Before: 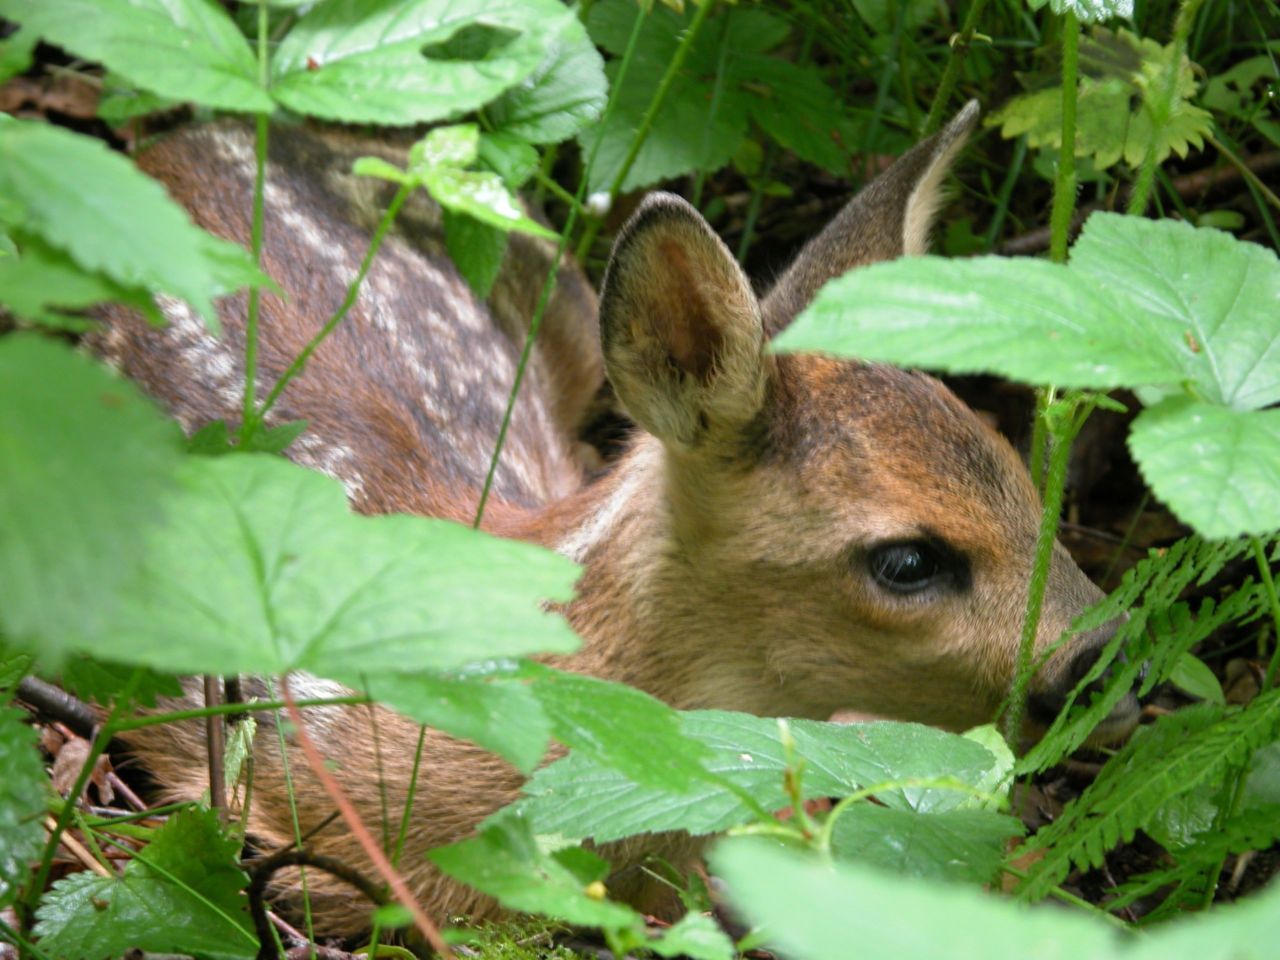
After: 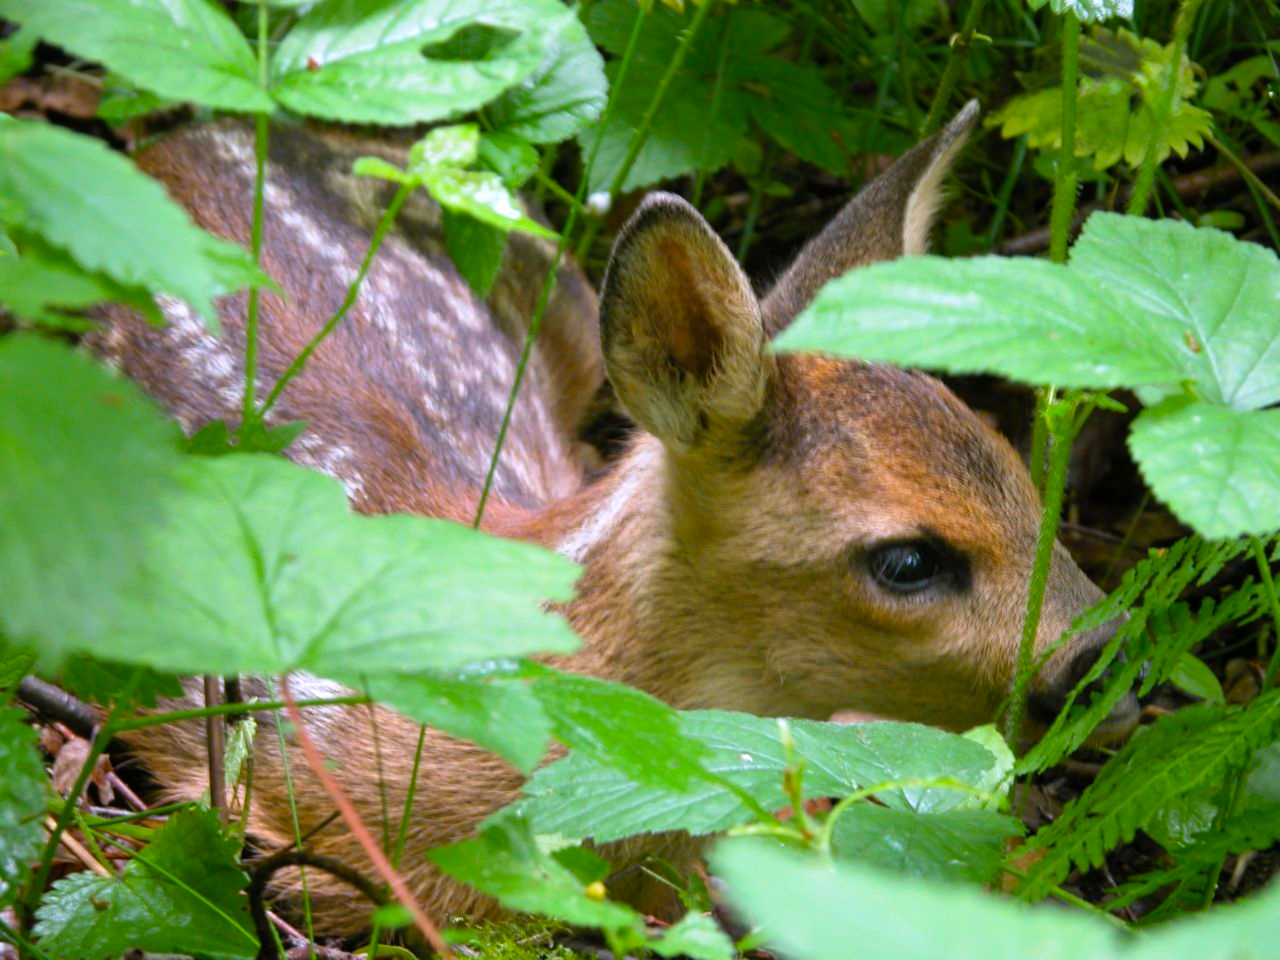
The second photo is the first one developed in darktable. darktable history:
white balance: red 1.004, blue 1.096
color balance rgb: perceptual saturation grading › global saturation 20%, global vibrance 20%
